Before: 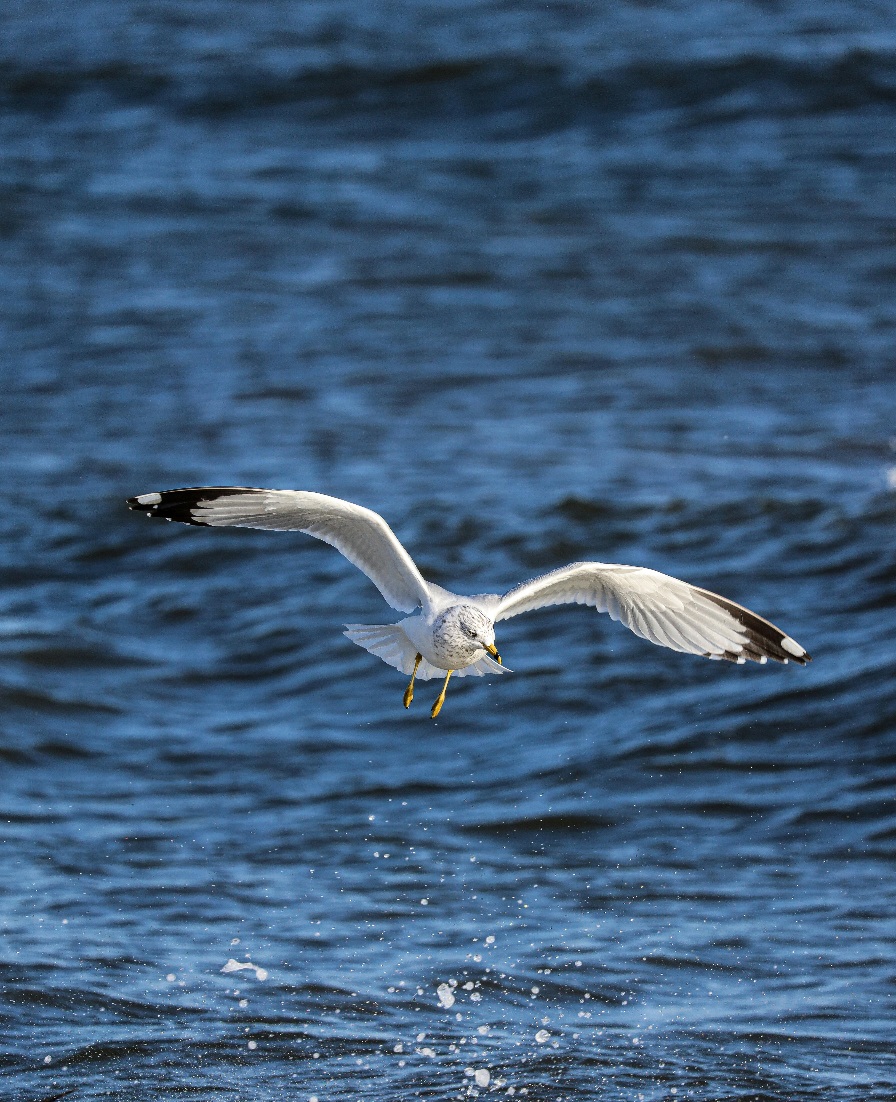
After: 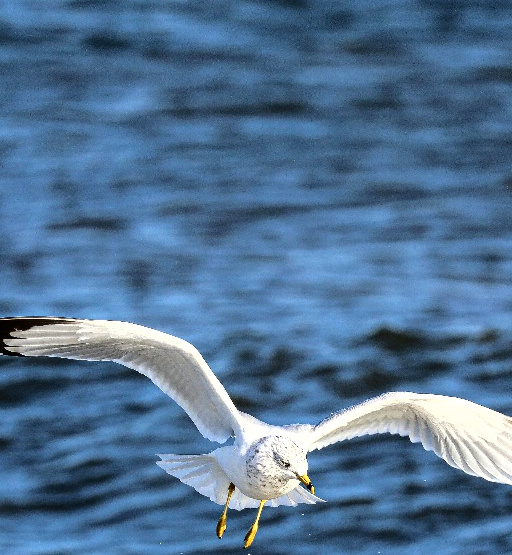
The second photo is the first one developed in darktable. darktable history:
crop: left 20.932%, top 15.471%, right 21.848%, bottom 34.081%
exposure: black level correction 0, exposure 0.7 EV, compensate exposure bias true, compensate highlight preservation false
fill light: exposure -2 EV, width 8.6
